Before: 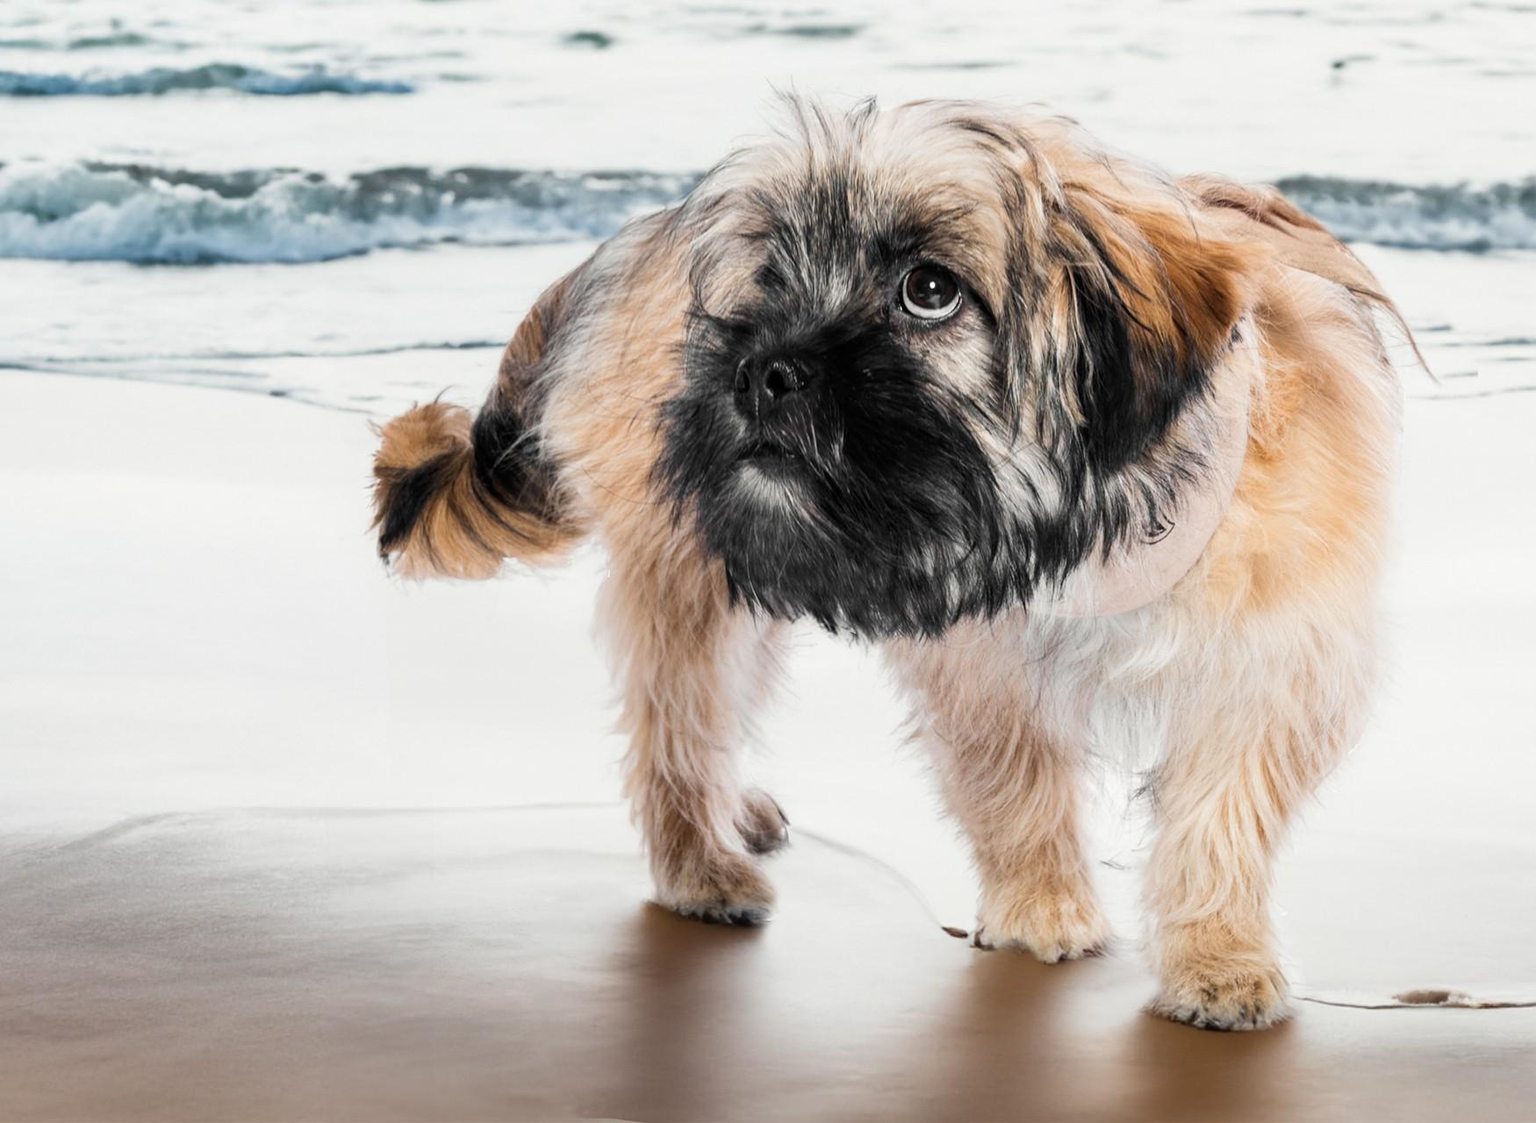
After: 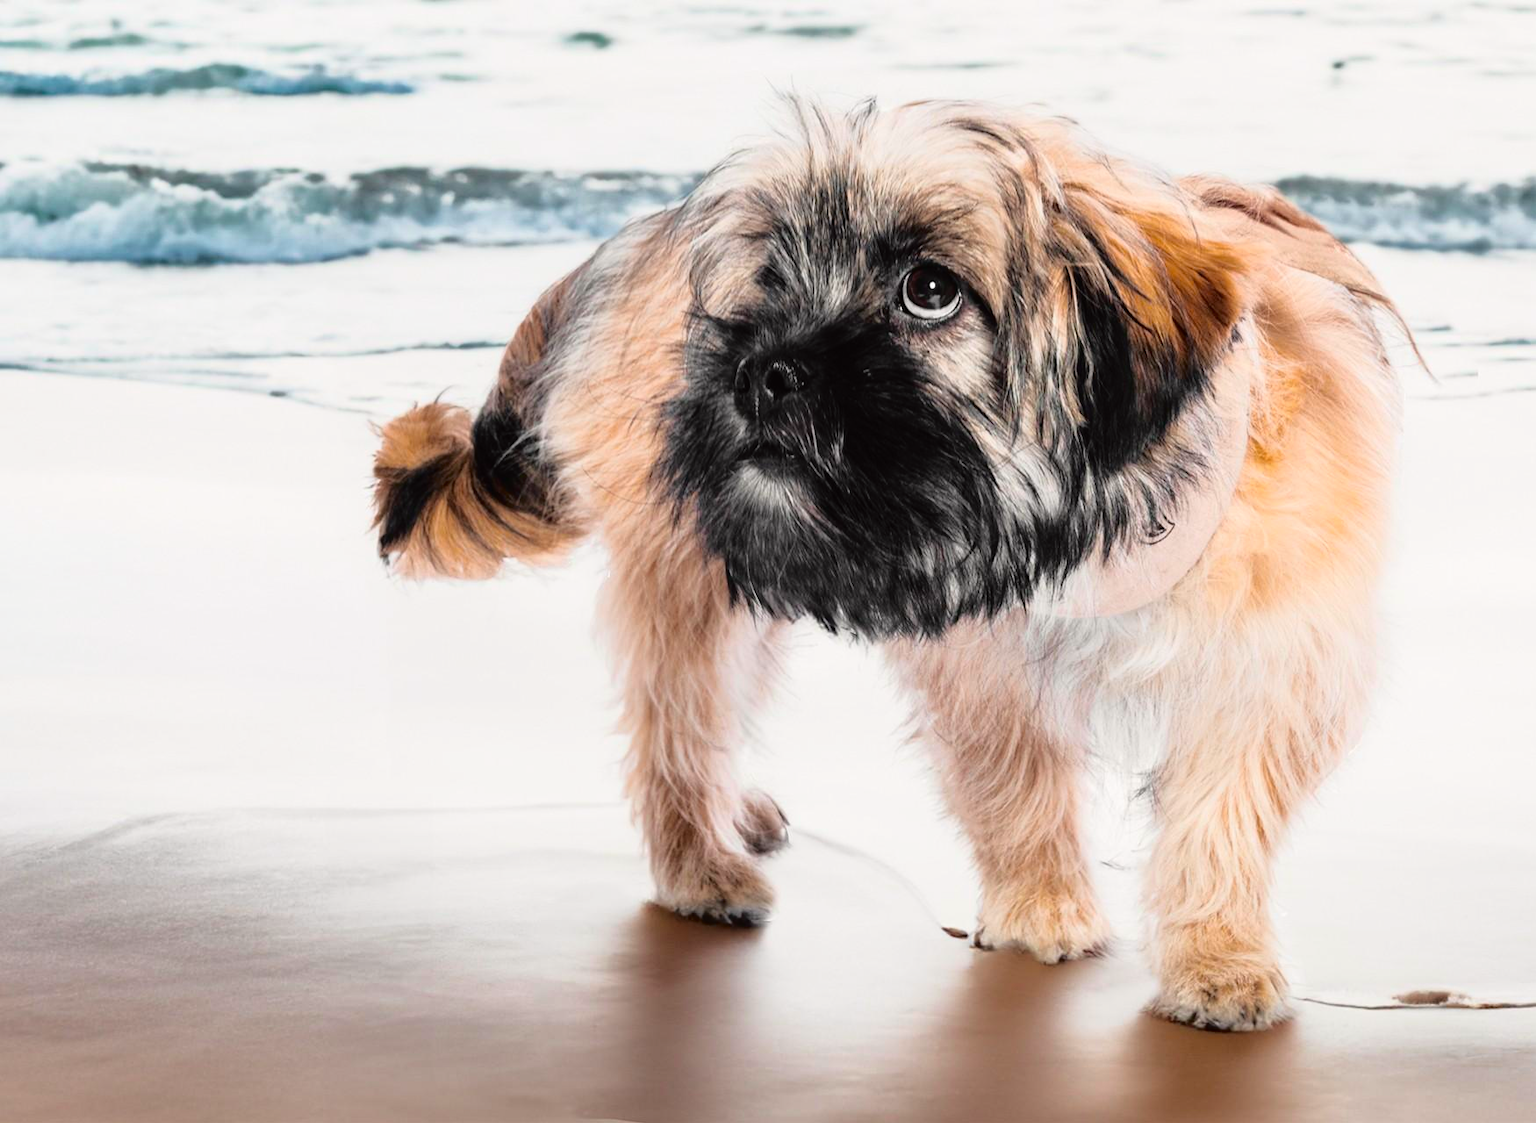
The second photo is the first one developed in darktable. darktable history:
tone curve: curves: ch0 [(0, 0.013) (0.117, 0.081) (0.257, 0.259) (0.408, 0.45) (0.611, 0.64) (0.81, 0.857) (1, 1)]; ch1 [(0, 0) (0.287, 0.198) (0.501, 0.506) (0.56, 0.584) (0.715, 0.741) (0.976, 0.992)]; ch2 [(0, 0) (0.369, 0.362) (0.5, 0.5) (0.537, 0.547) (0.59, 0.603) (0.681, 0.754) (1, 1)], color space Lab, independent channels, preserve colors none
